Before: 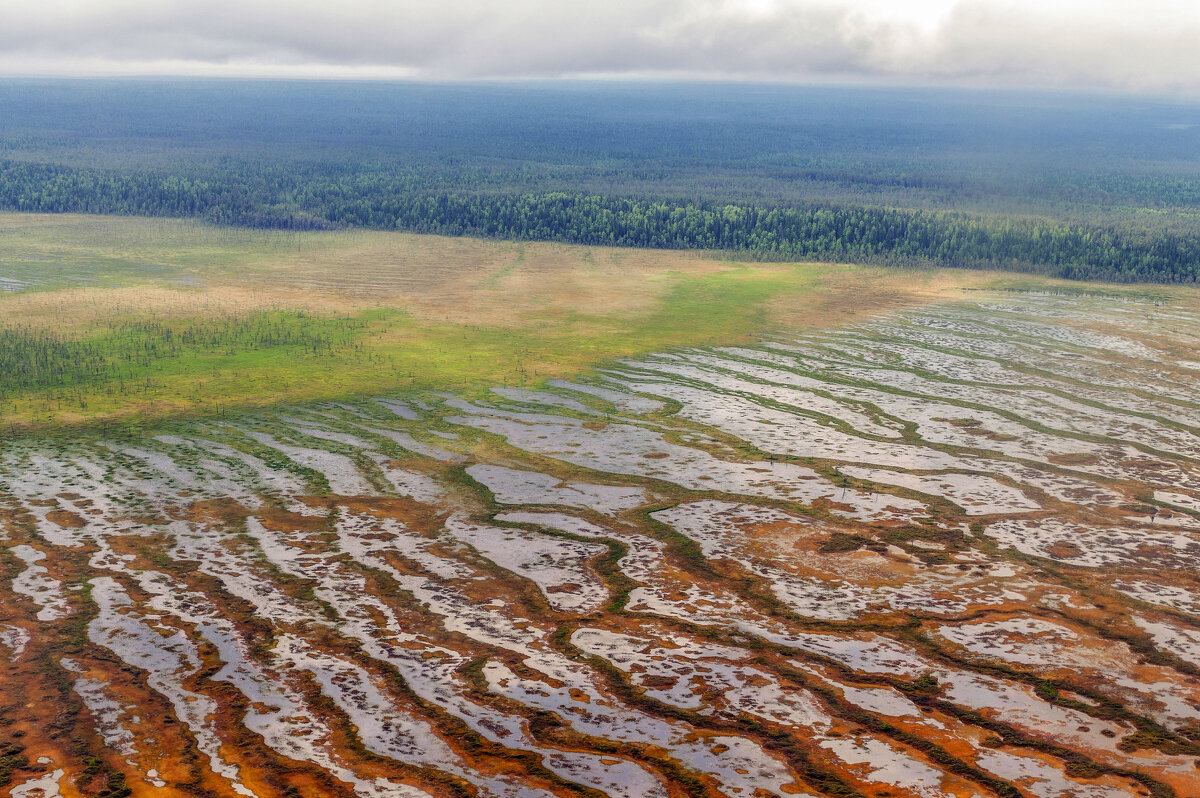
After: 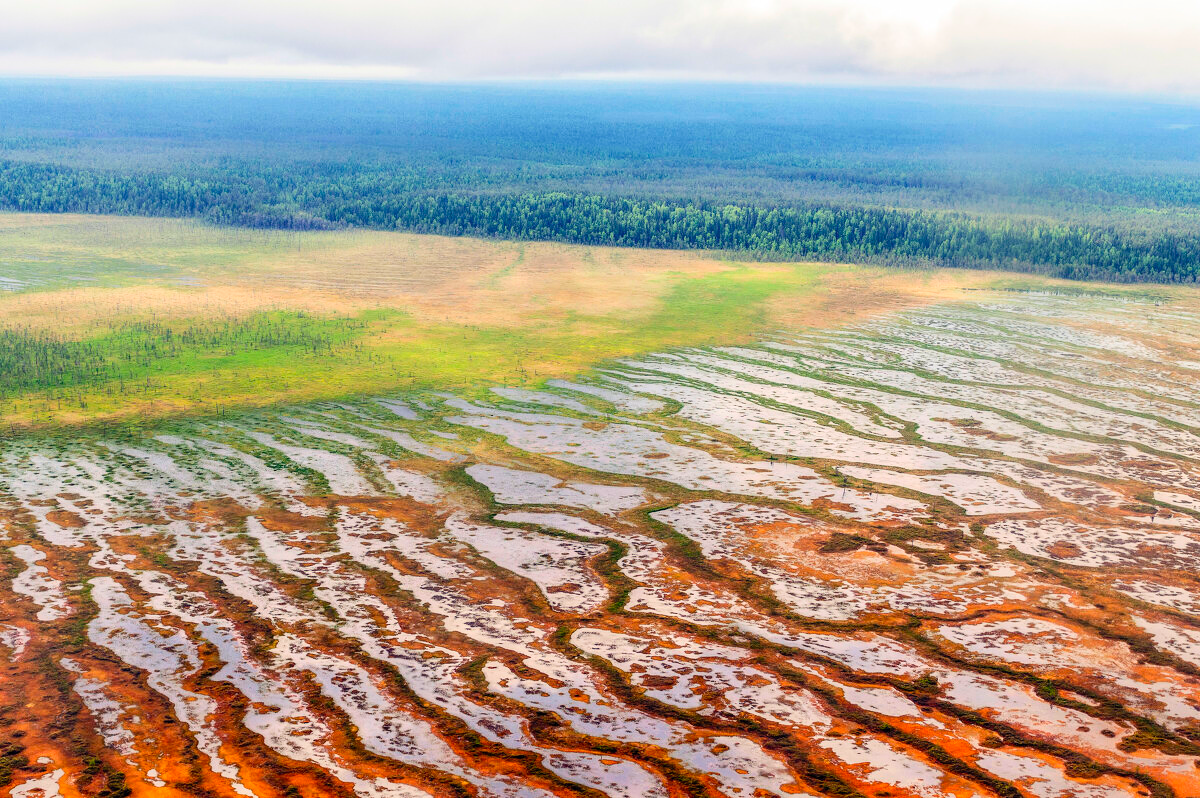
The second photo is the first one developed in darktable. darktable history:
base curve: curves: ch0 [(0, 0) (0.472, 0.508) (1, 1)], preserve colors none
contrast brightness saturation: contrast 0.201, brightness 0.157, saturation 0.222
